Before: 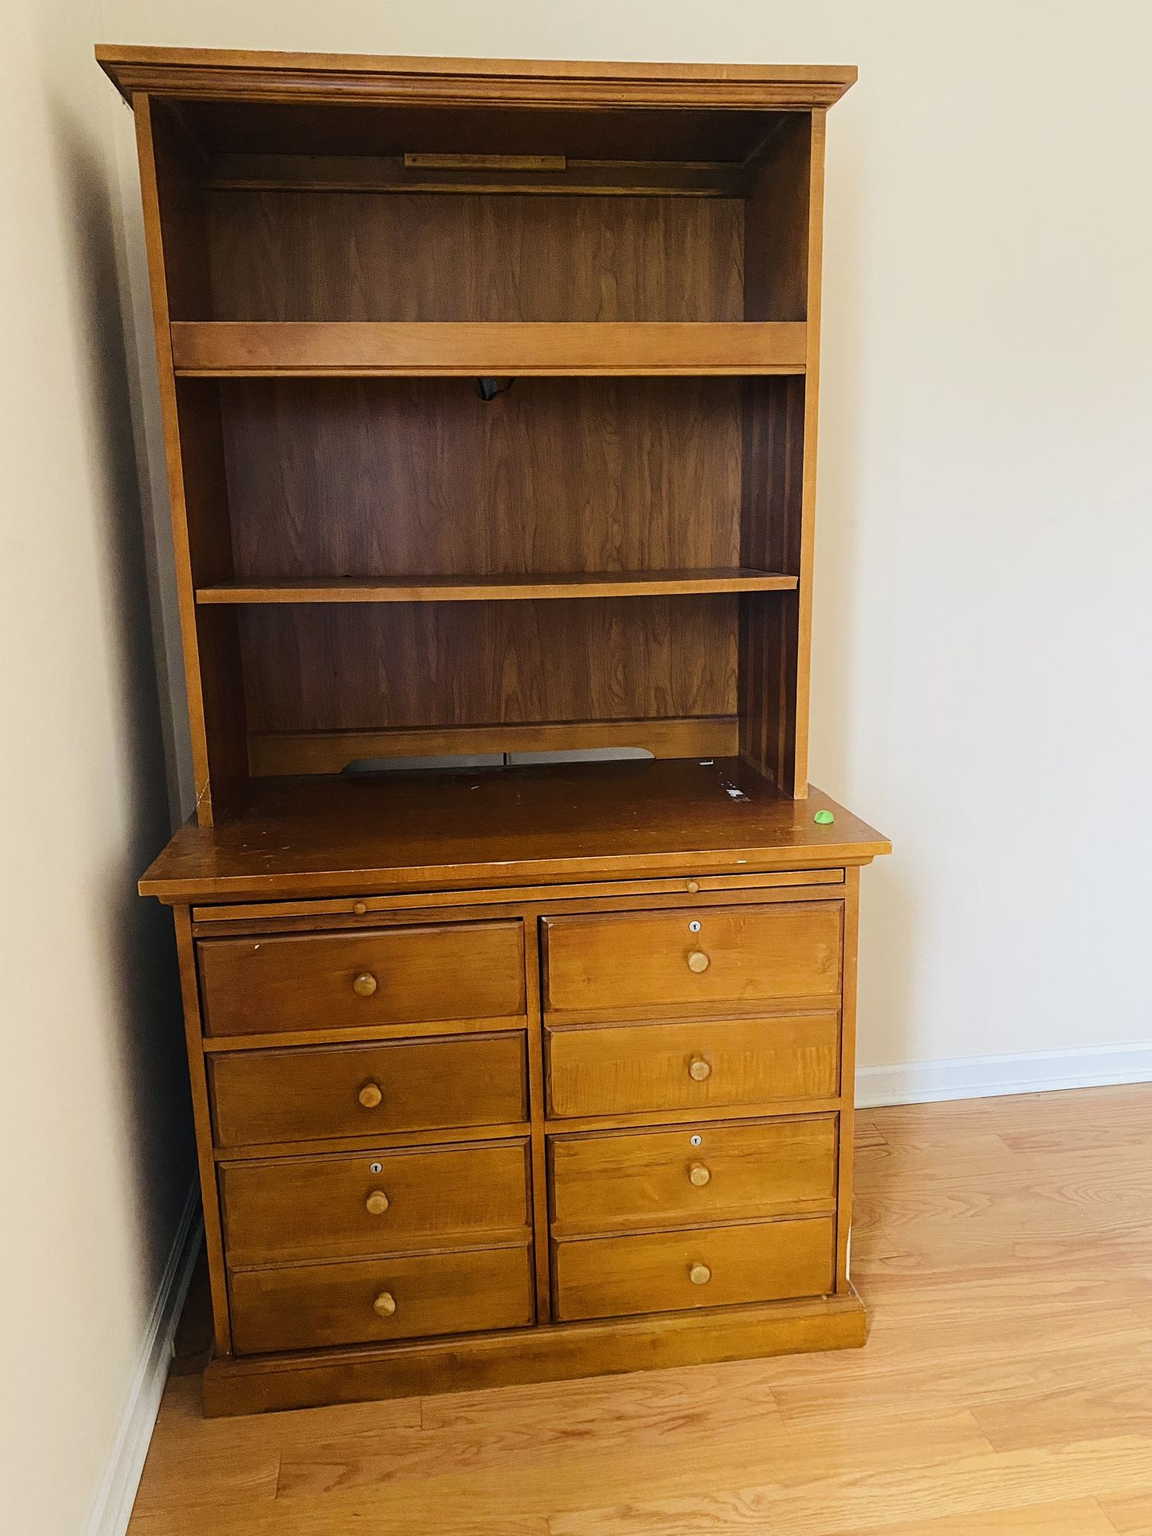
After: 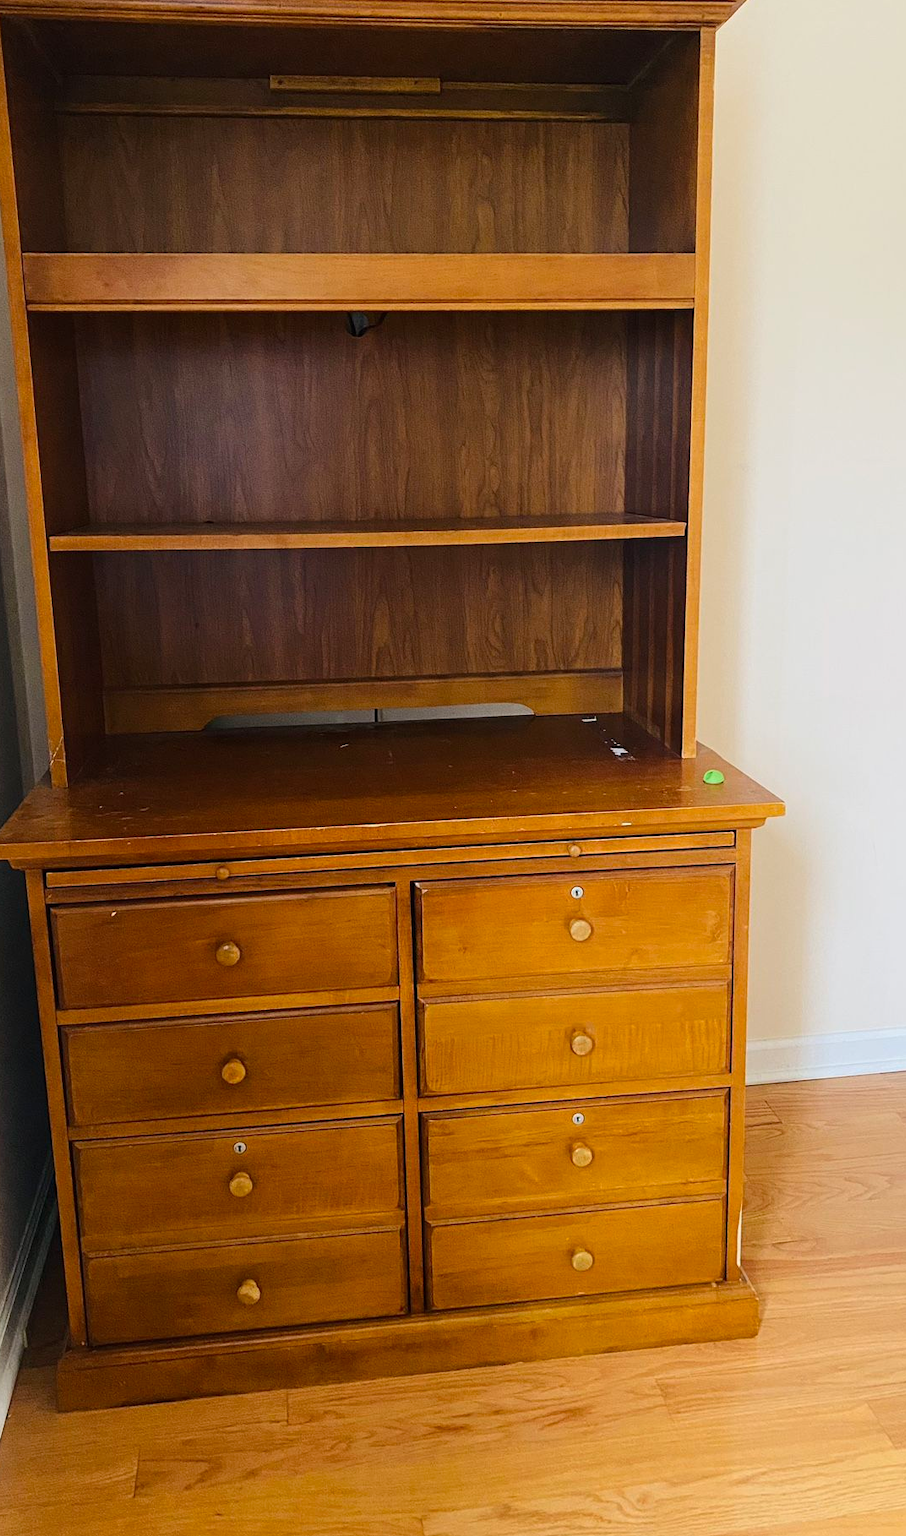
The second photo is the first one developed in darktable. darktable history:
crop and rotate: left 12.983%, top 5.399%, right 12.595%
